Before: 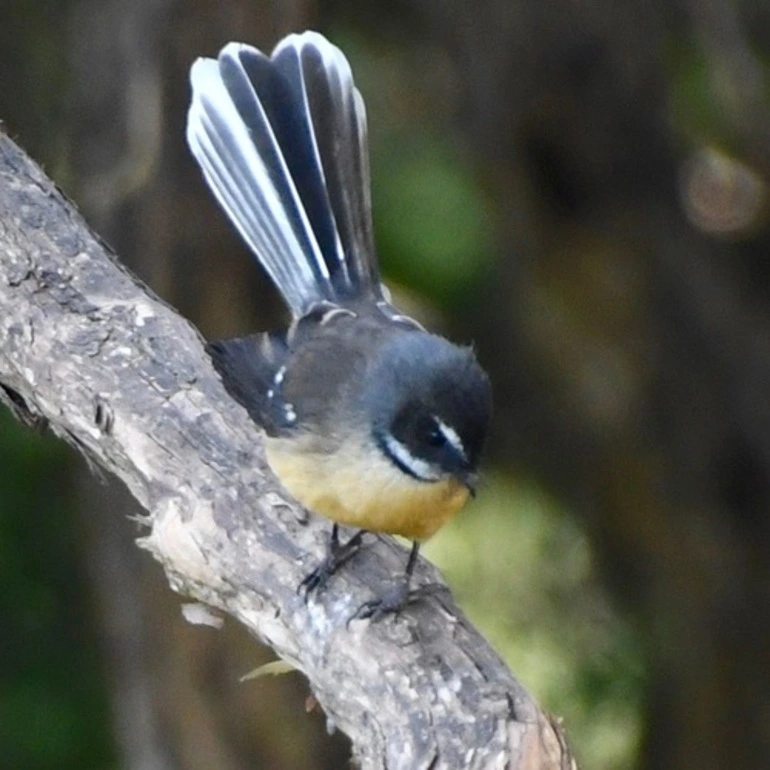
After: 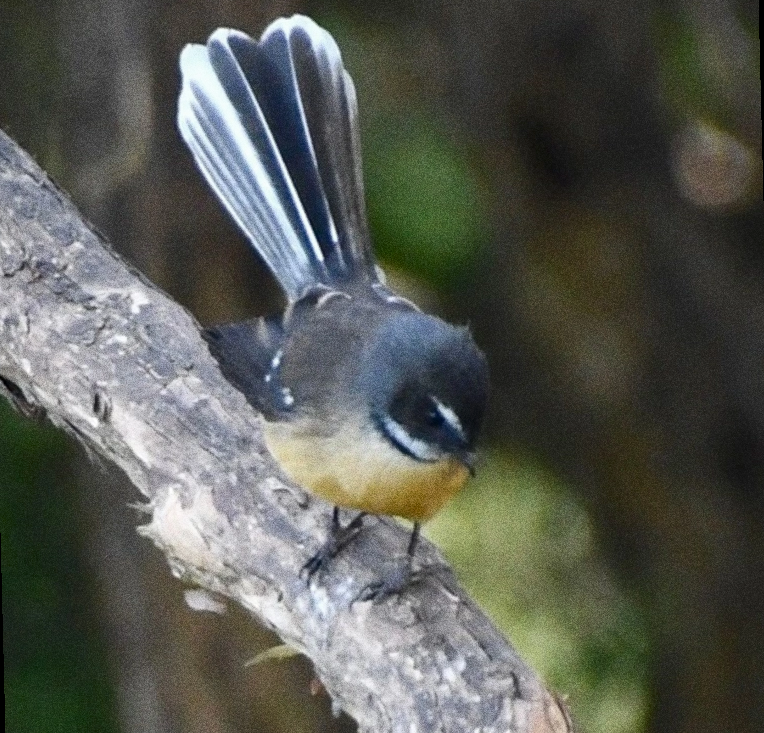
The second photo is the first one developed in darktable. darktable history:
grain: strength 49.07%
color zones: curves: ch0 [(0, 0.444) (0.143, 0.442) (0.286, 0.441) (0.429, 0.441) (0.571, 0.441) (0.714, 0.441) (0.857, 0.442) (1, 0.444)]
rotate and perspective: rotation -1.42°, crop left 0.016, crop right 0.984, crop top 0.035, crop bottom 0.965
